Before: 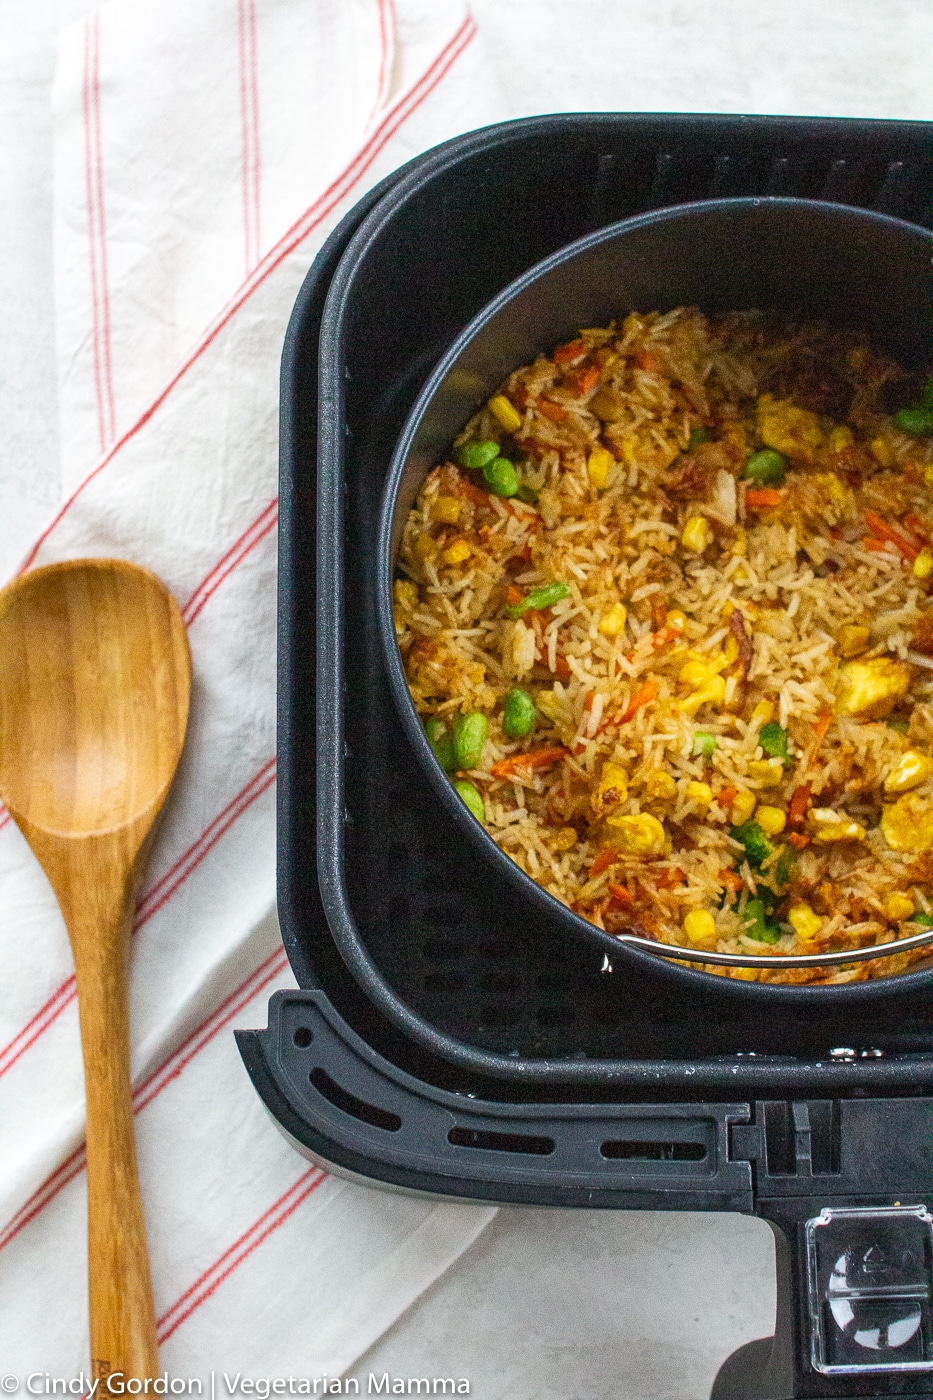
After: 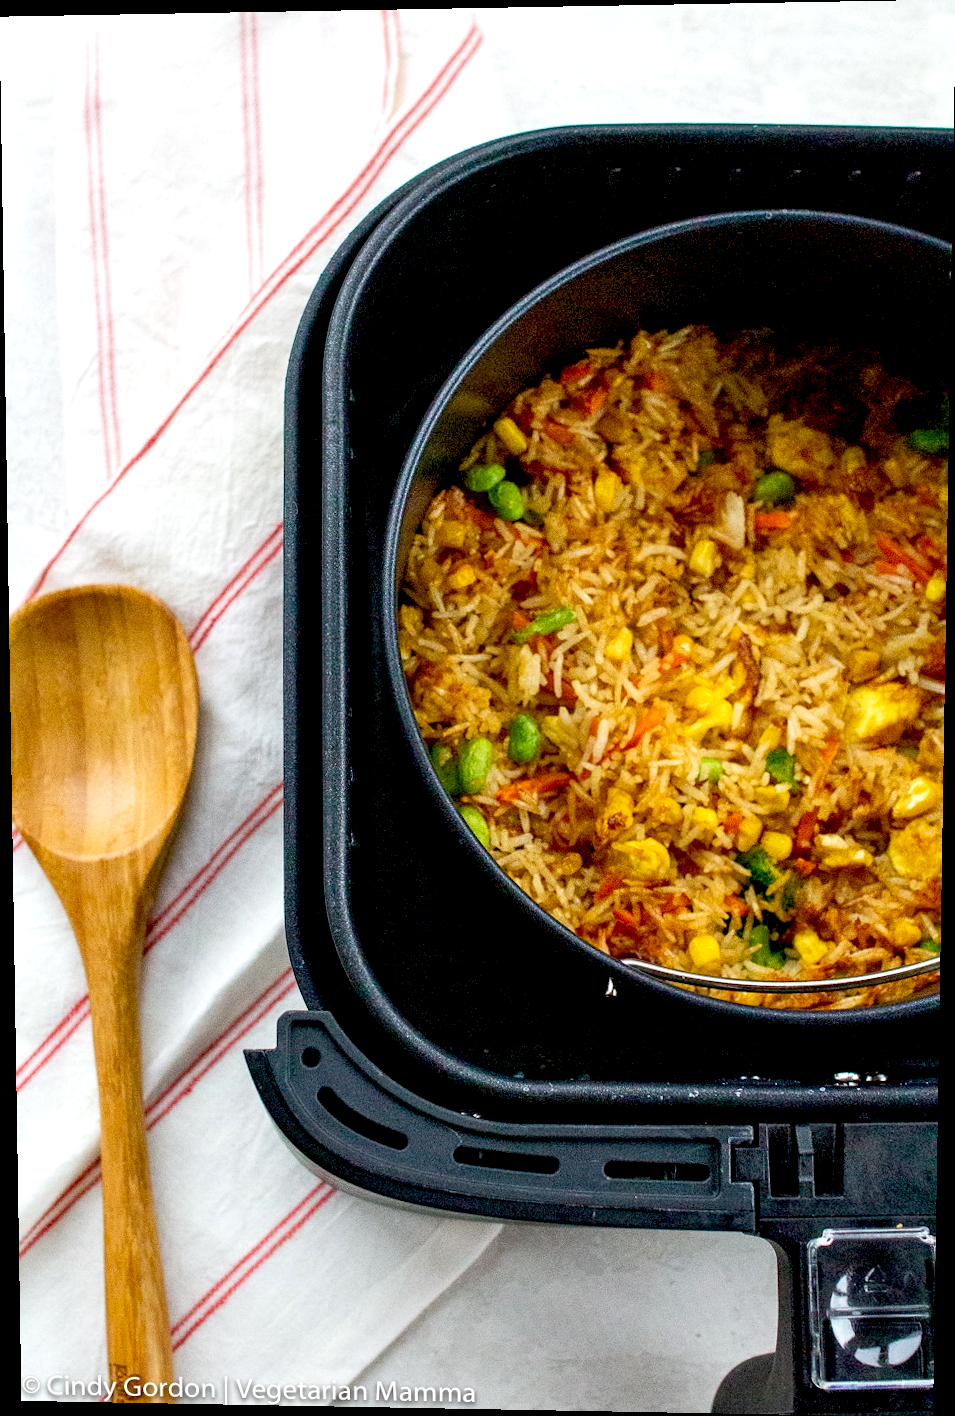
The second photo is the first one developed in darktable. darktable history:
exposure: black level correction 0.025, exposure 0.182 EV, compensate highlight preservation false
rotate and perspective: lens shift (vertical) 0.048, lens shift (horizontal) -0.024, automatic cropping off
